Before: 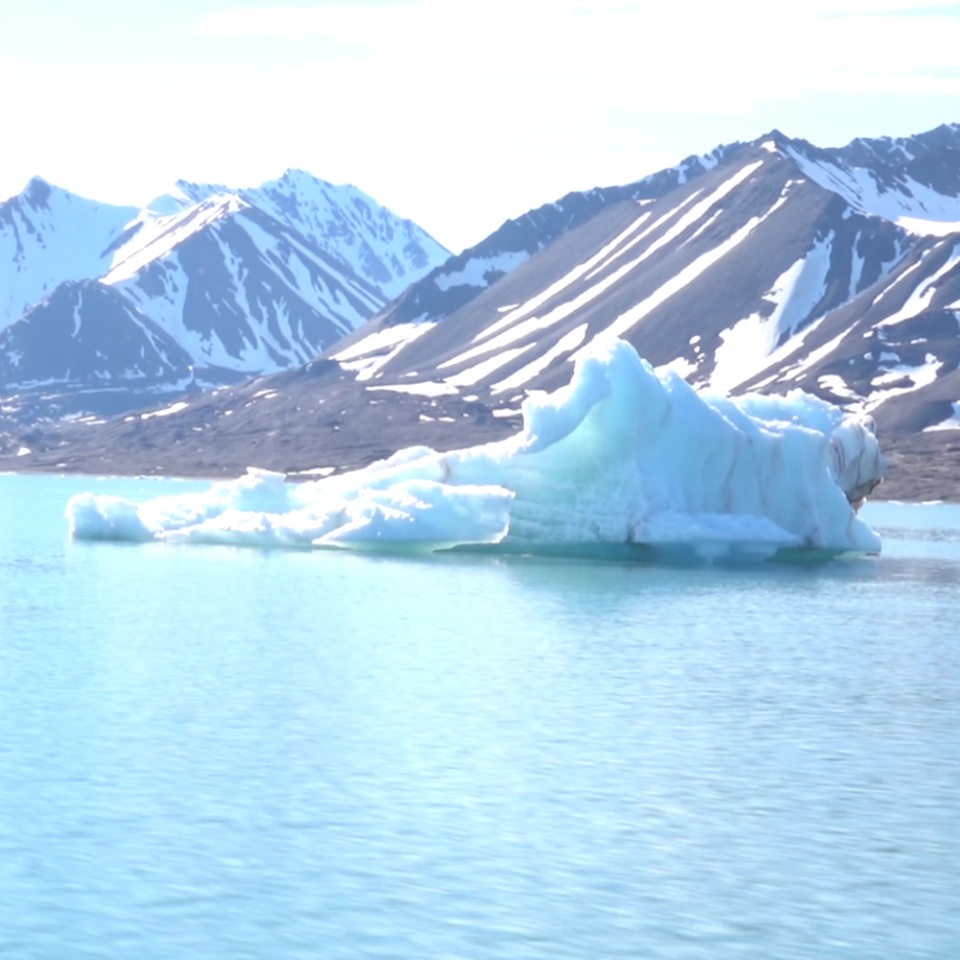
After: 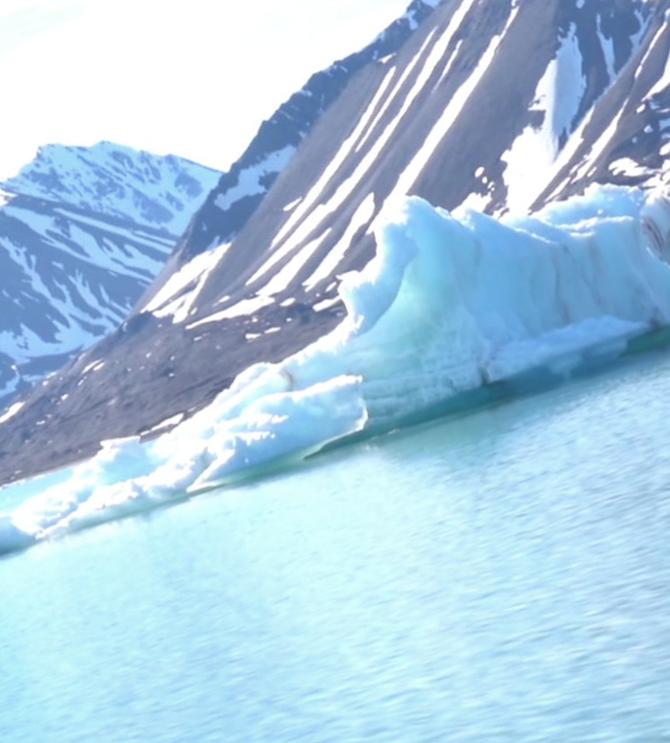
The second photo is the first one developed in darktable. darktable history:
crop and rotate: angle 19.59°, left 6.952%, right 3.856%, bottom 1.115%
shadows and highlights: shadows 29.28, highlights -29.46, low approximation 0.01, soften with gaussian
